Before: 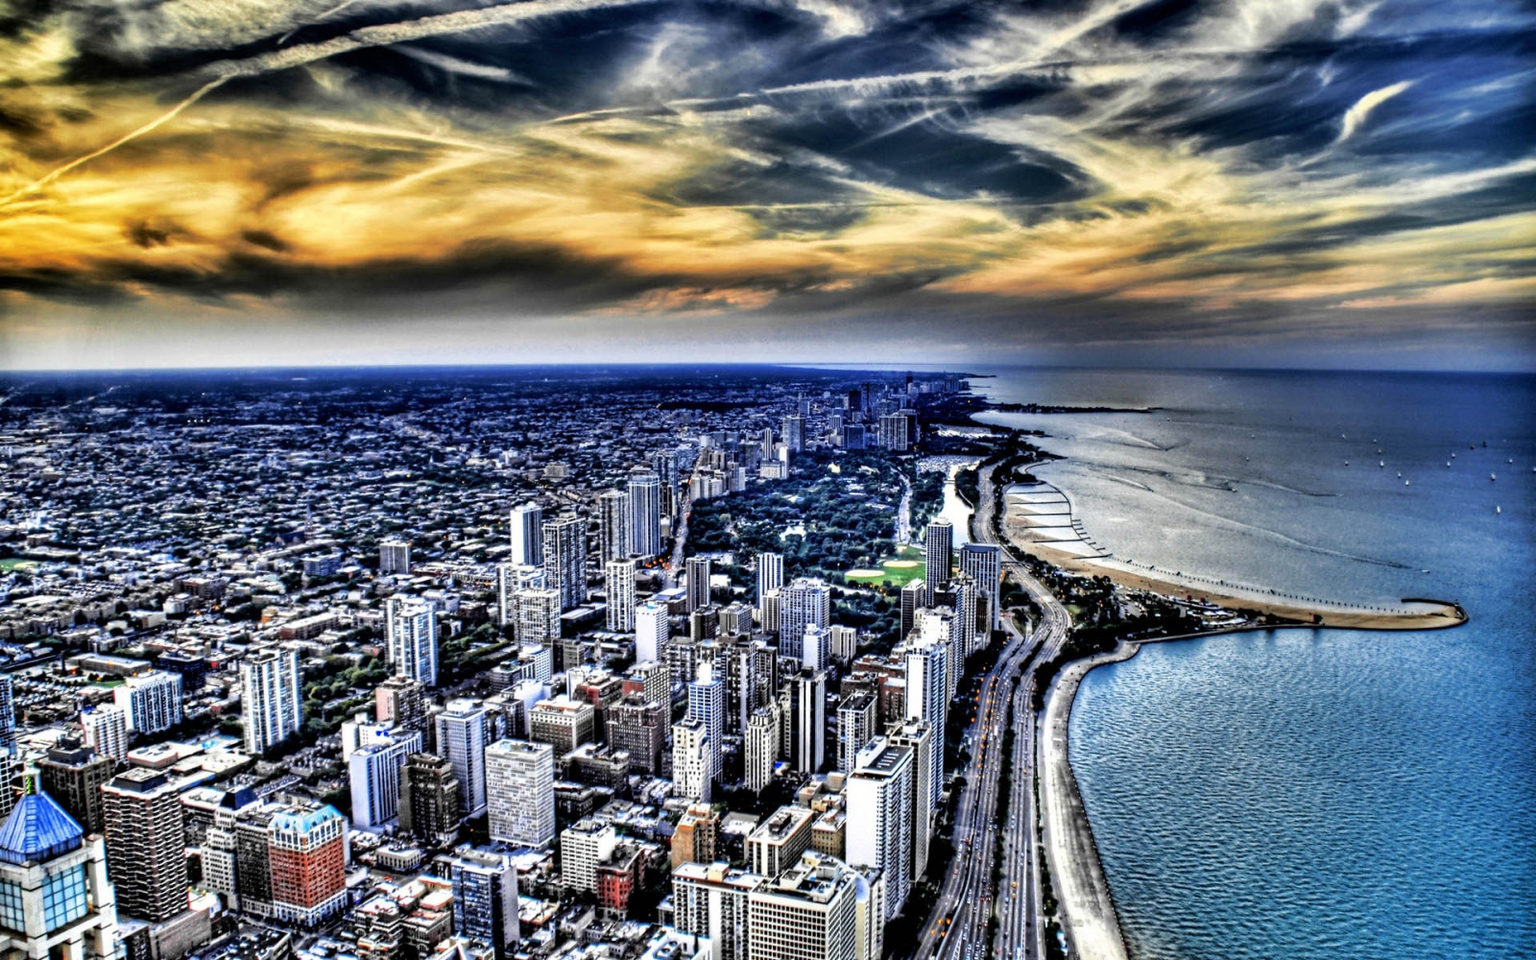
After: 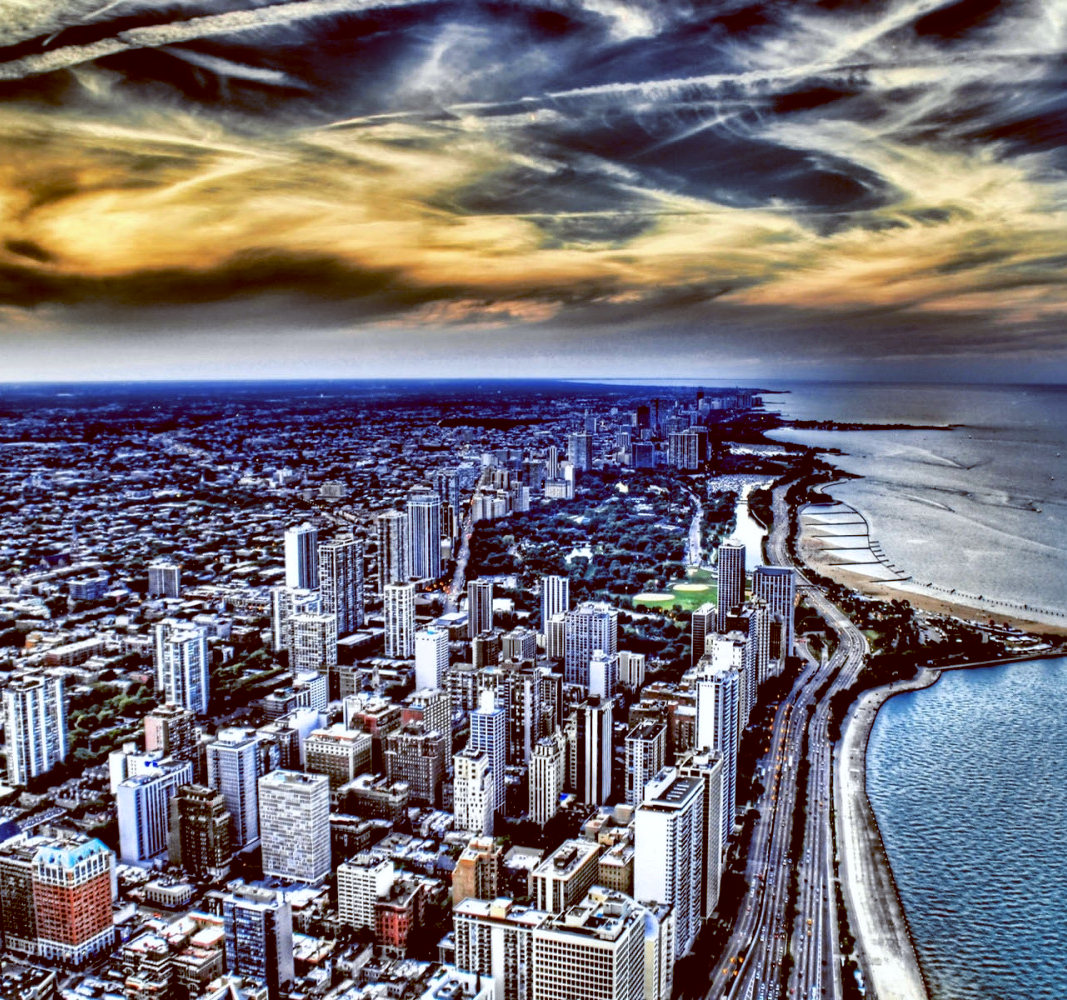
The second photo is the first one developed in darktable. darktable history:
crop and rotate: left 15.446%, right 17.836%
shadows and highlights: shadows 35, highlights -35, soften with gaussian
color balance: lift [1, 1.015, 1.004, 0.985], gamma [1, 0.958, 0.971, 1.042], gain [1, 0.956, 0.977, 1.044]
